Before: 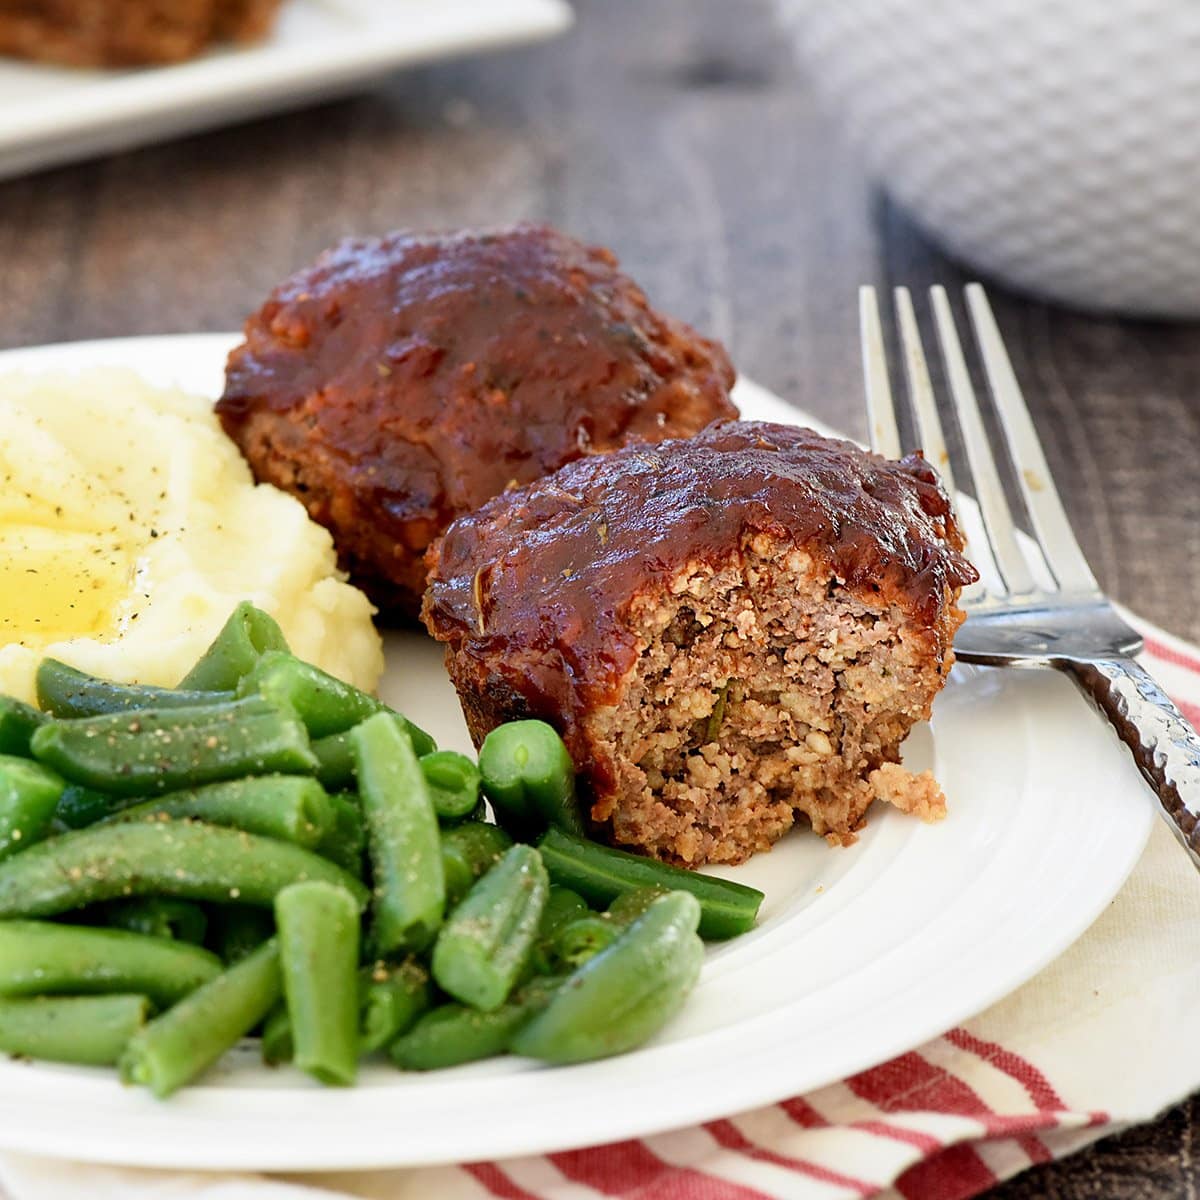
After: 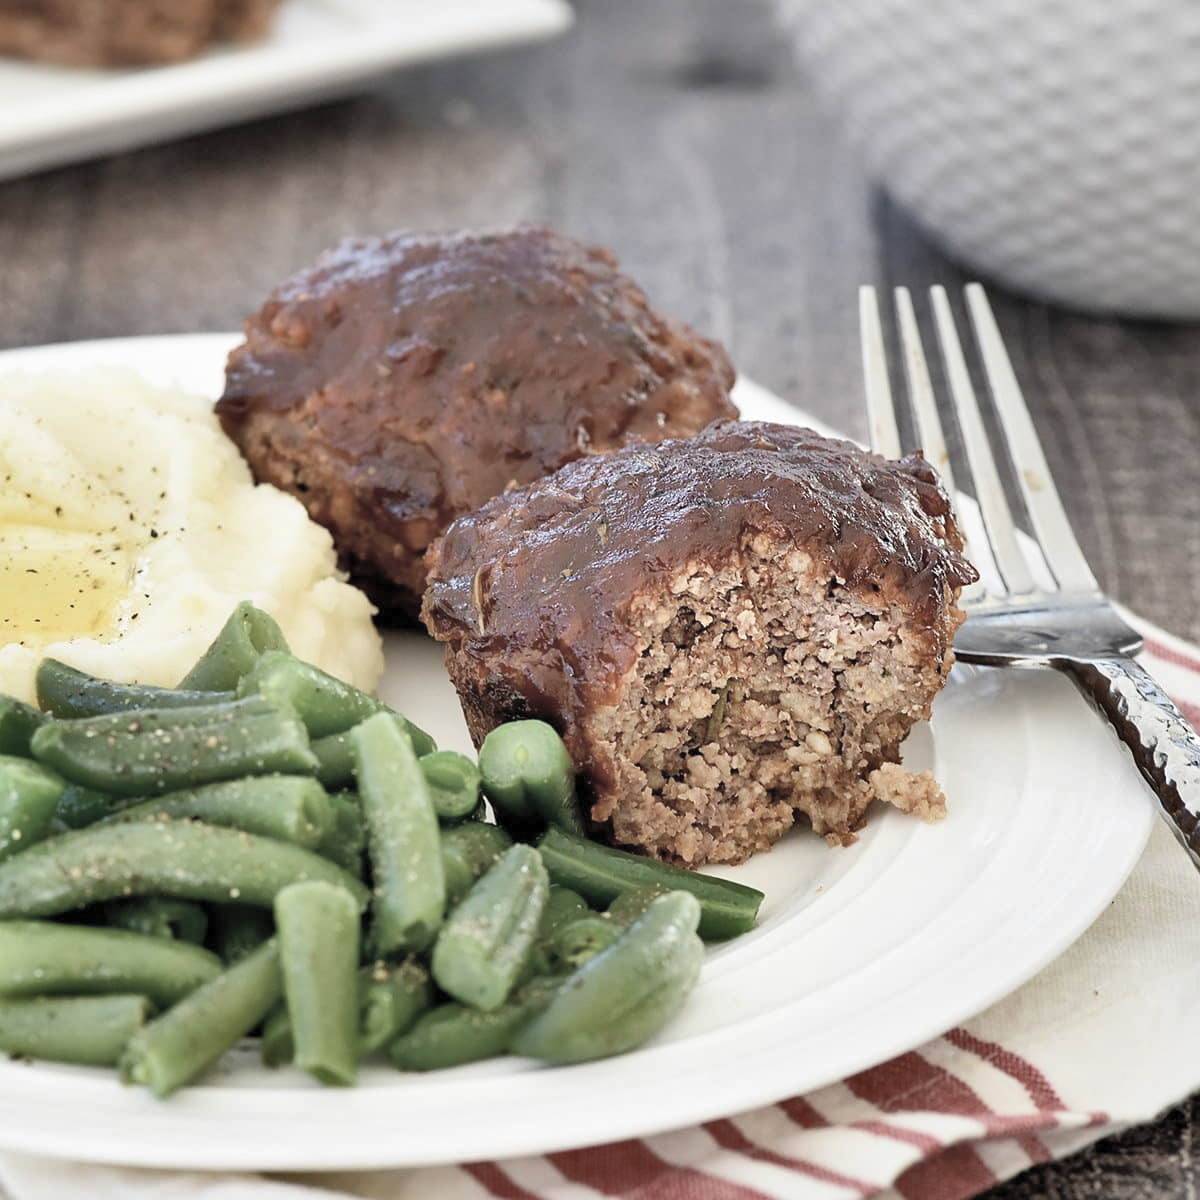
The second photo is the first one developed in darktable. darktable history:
tone equalizer: on, module defaults
contrast brightness saturation: brightness 0.18, saturation -0.5
shadows and highlights: radius 118.69, shadows 42.21, highlights -61.56, soften with gaussian
